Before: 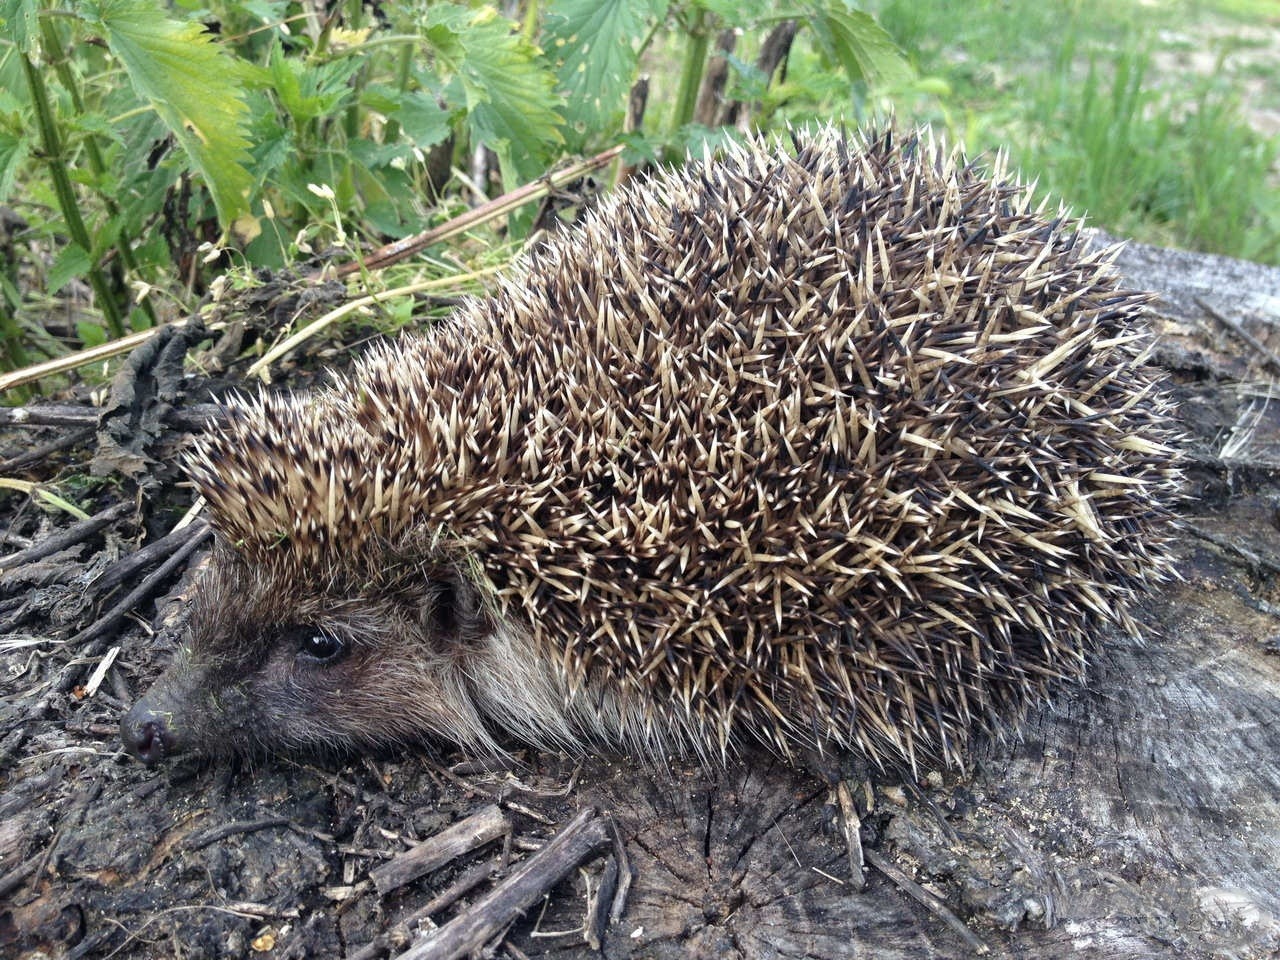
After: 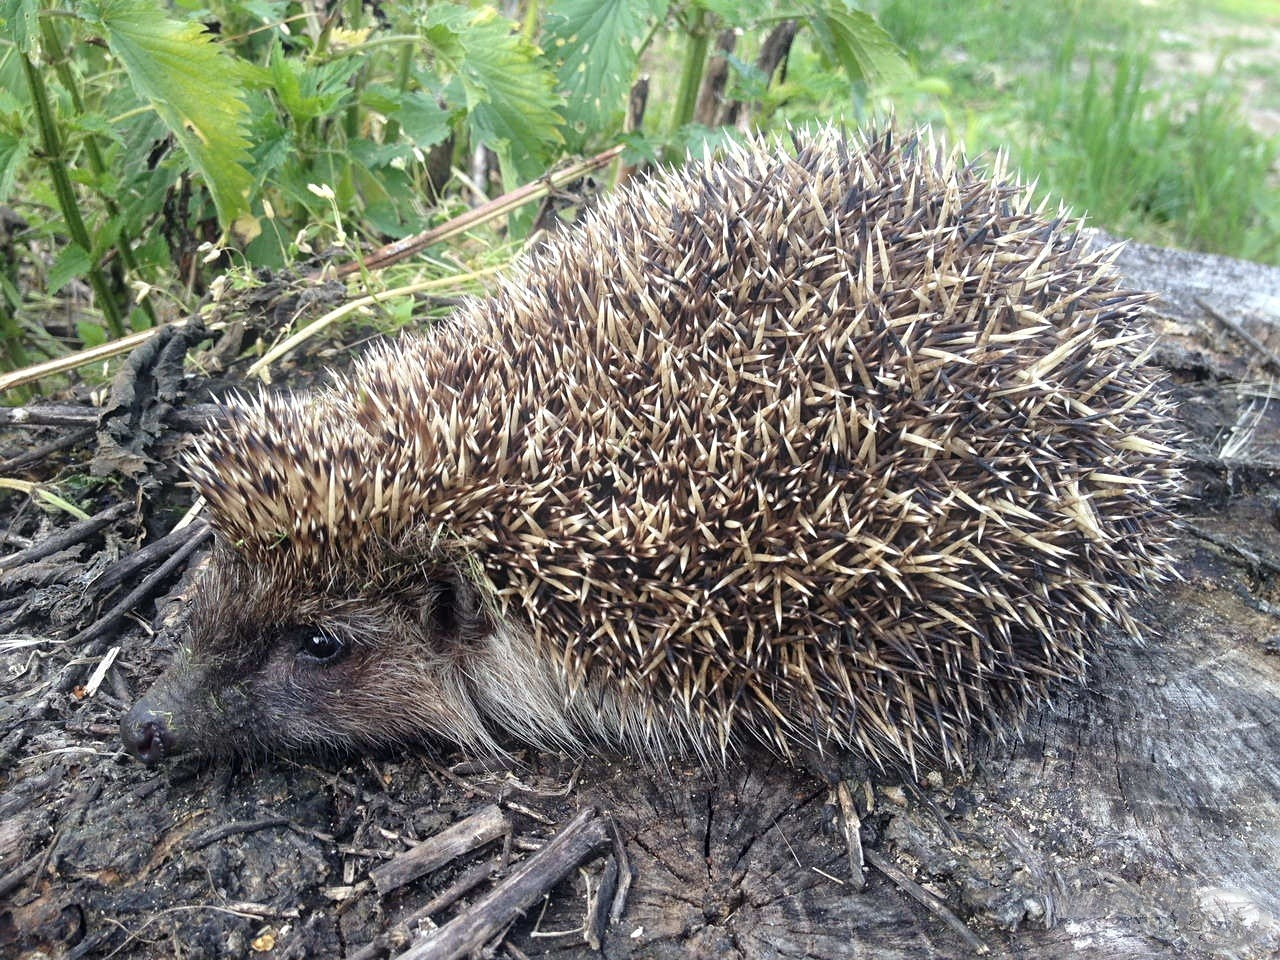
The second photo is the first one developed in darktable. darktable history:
bloom: size 5%, threshold 95%, strength 15%
sharpen: amount 0.2
